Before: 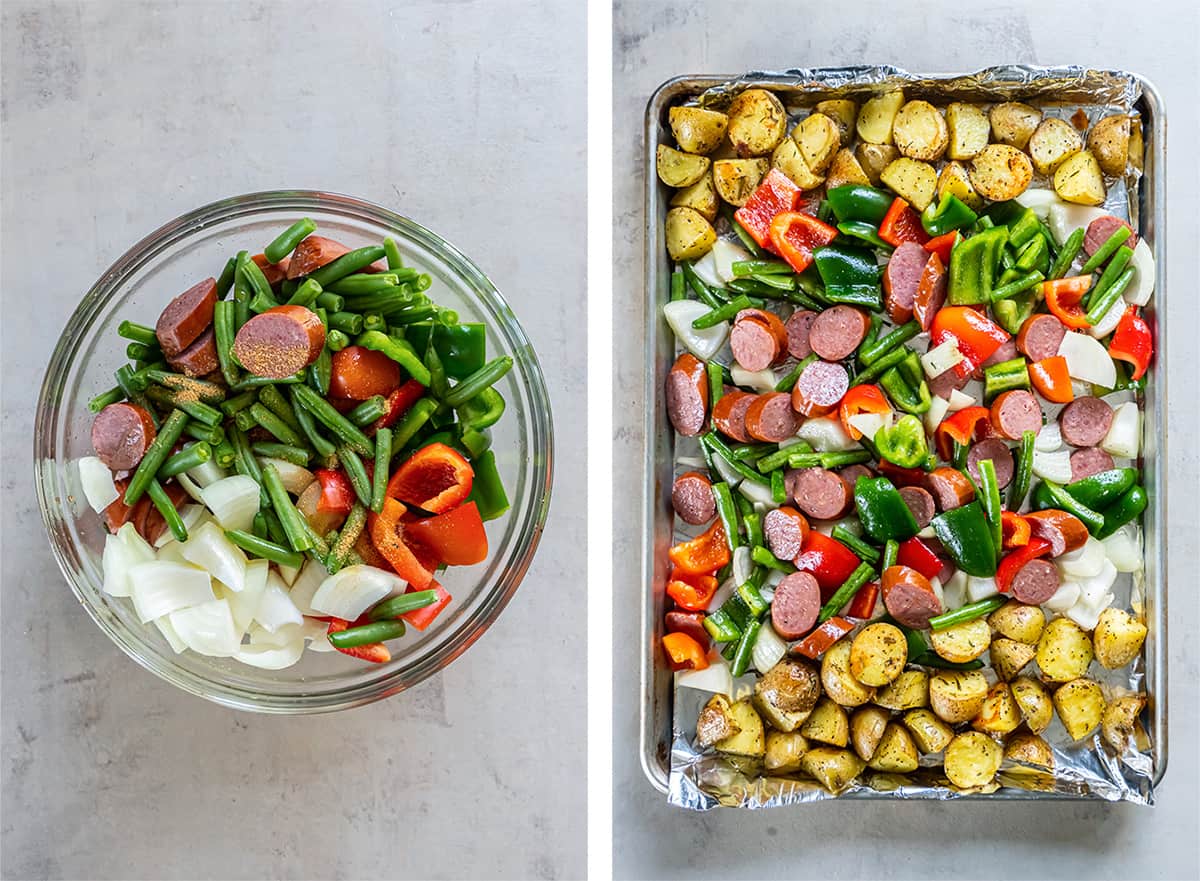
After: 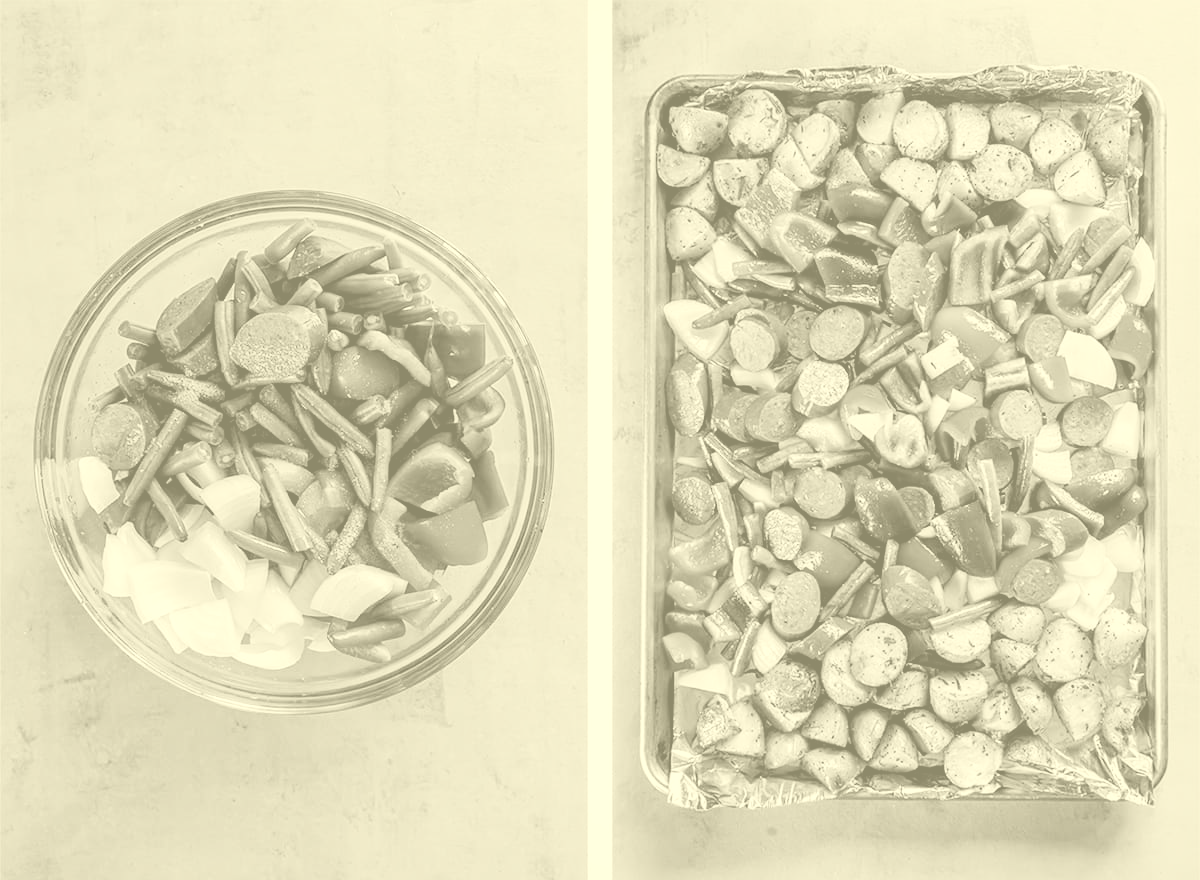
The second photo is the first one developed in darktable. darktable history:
local contrast: mode bilateral grid, contrast 20, coarseness 50, detail 140%, midtone range 0.2
filmic rgb: black relative exposure -7.65 EV, white relative exposure 4.56 EV, hardness 3.61
crop: bottom 0.071%
colorize: hue 43.2°, saturation 40%, version 1
